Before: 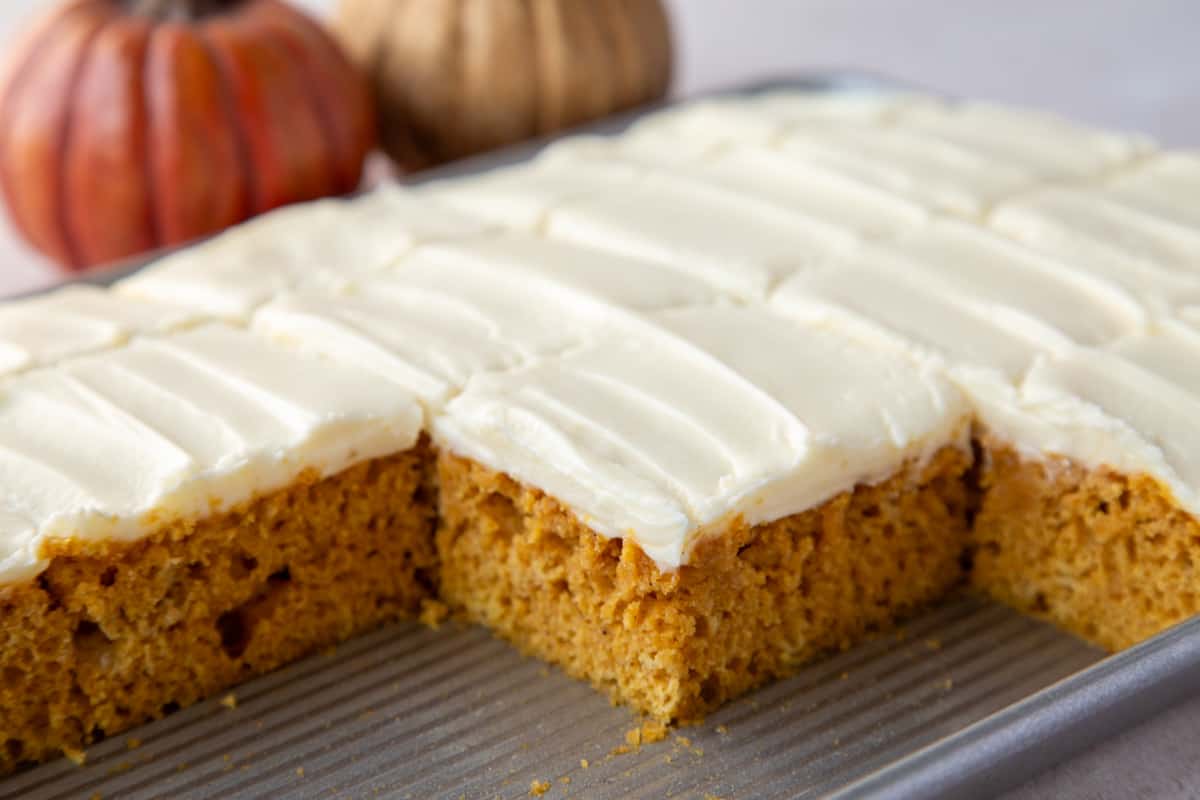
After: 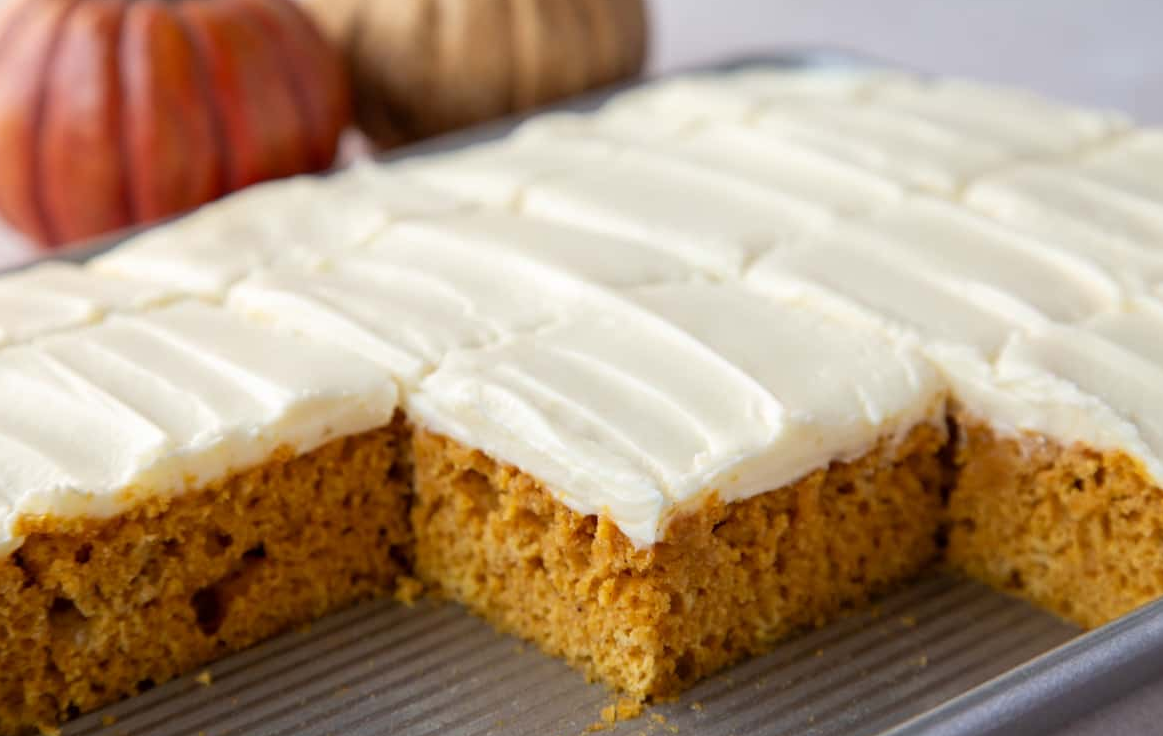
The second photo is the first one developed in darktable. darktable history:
crop: left 2.091%, top 2.936%, right 0.949%, bottom 4.952%
